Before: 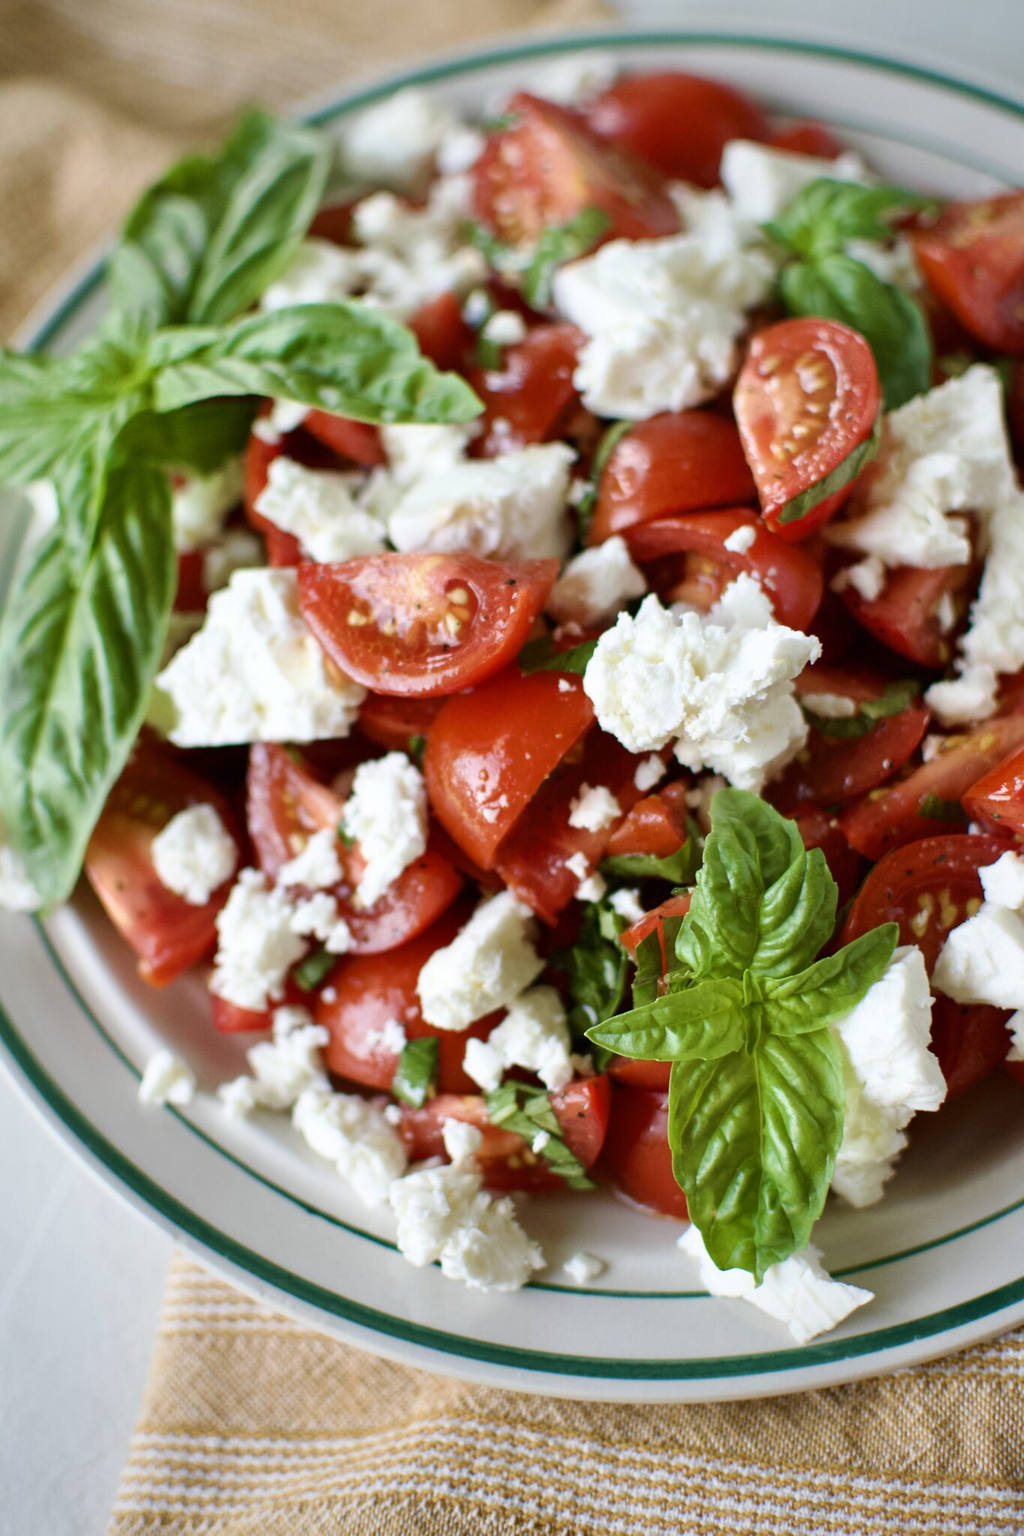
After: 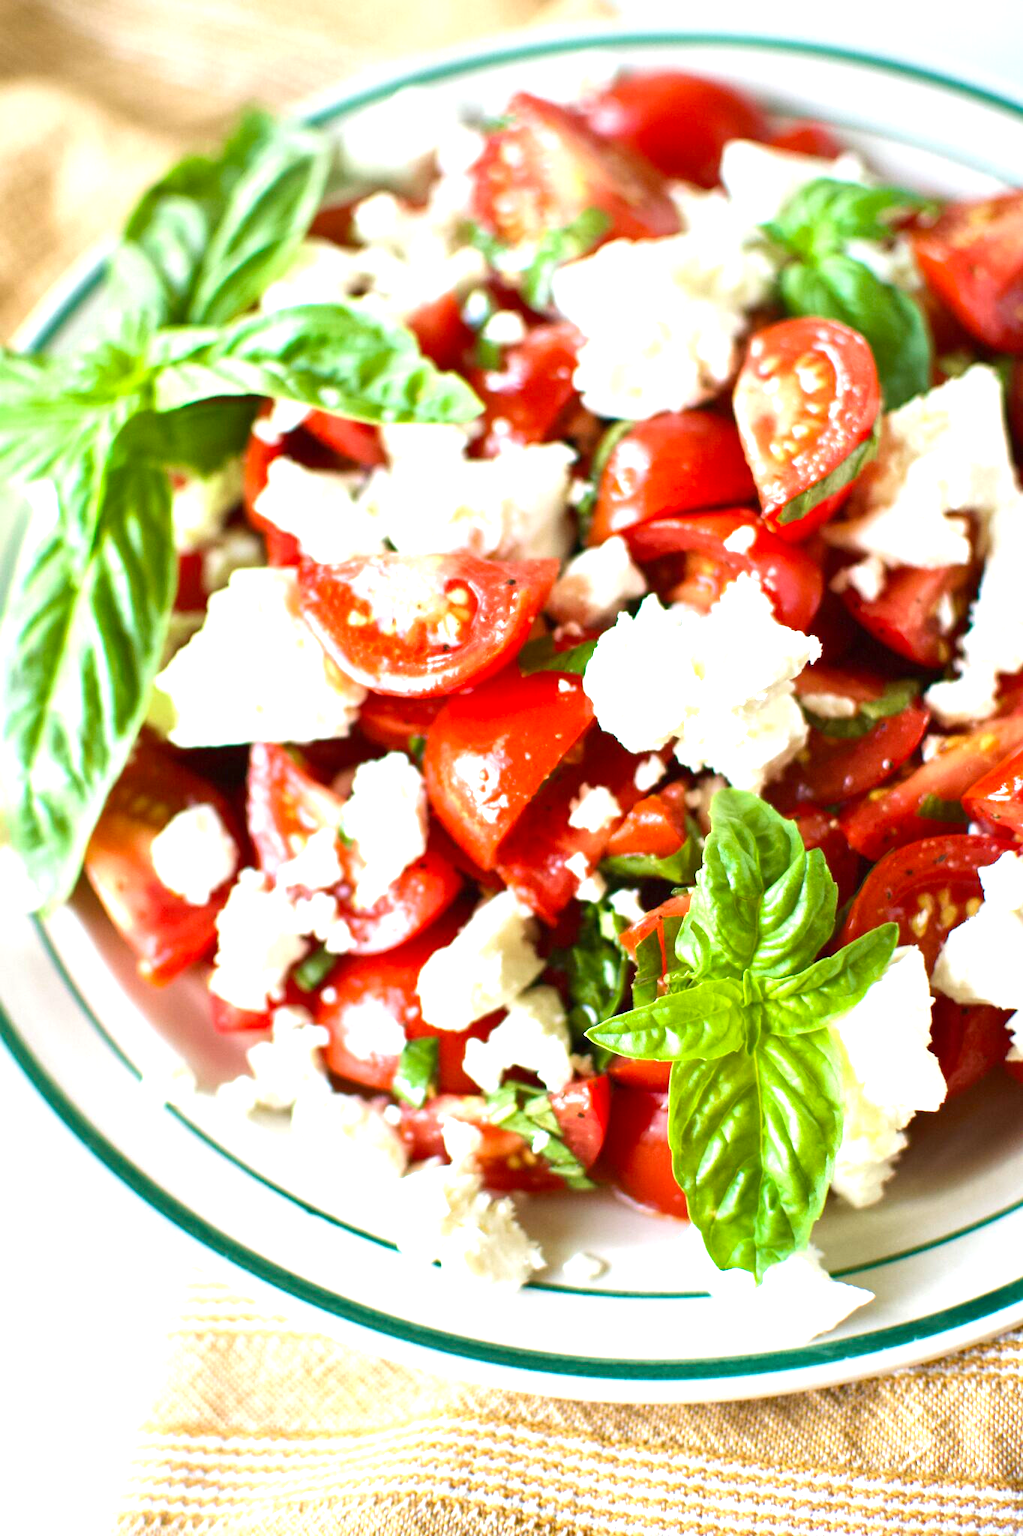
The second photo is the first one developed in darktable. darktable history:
exposure: black level correction 0, exposure 1.381 EV, compensate highlight preservation false
